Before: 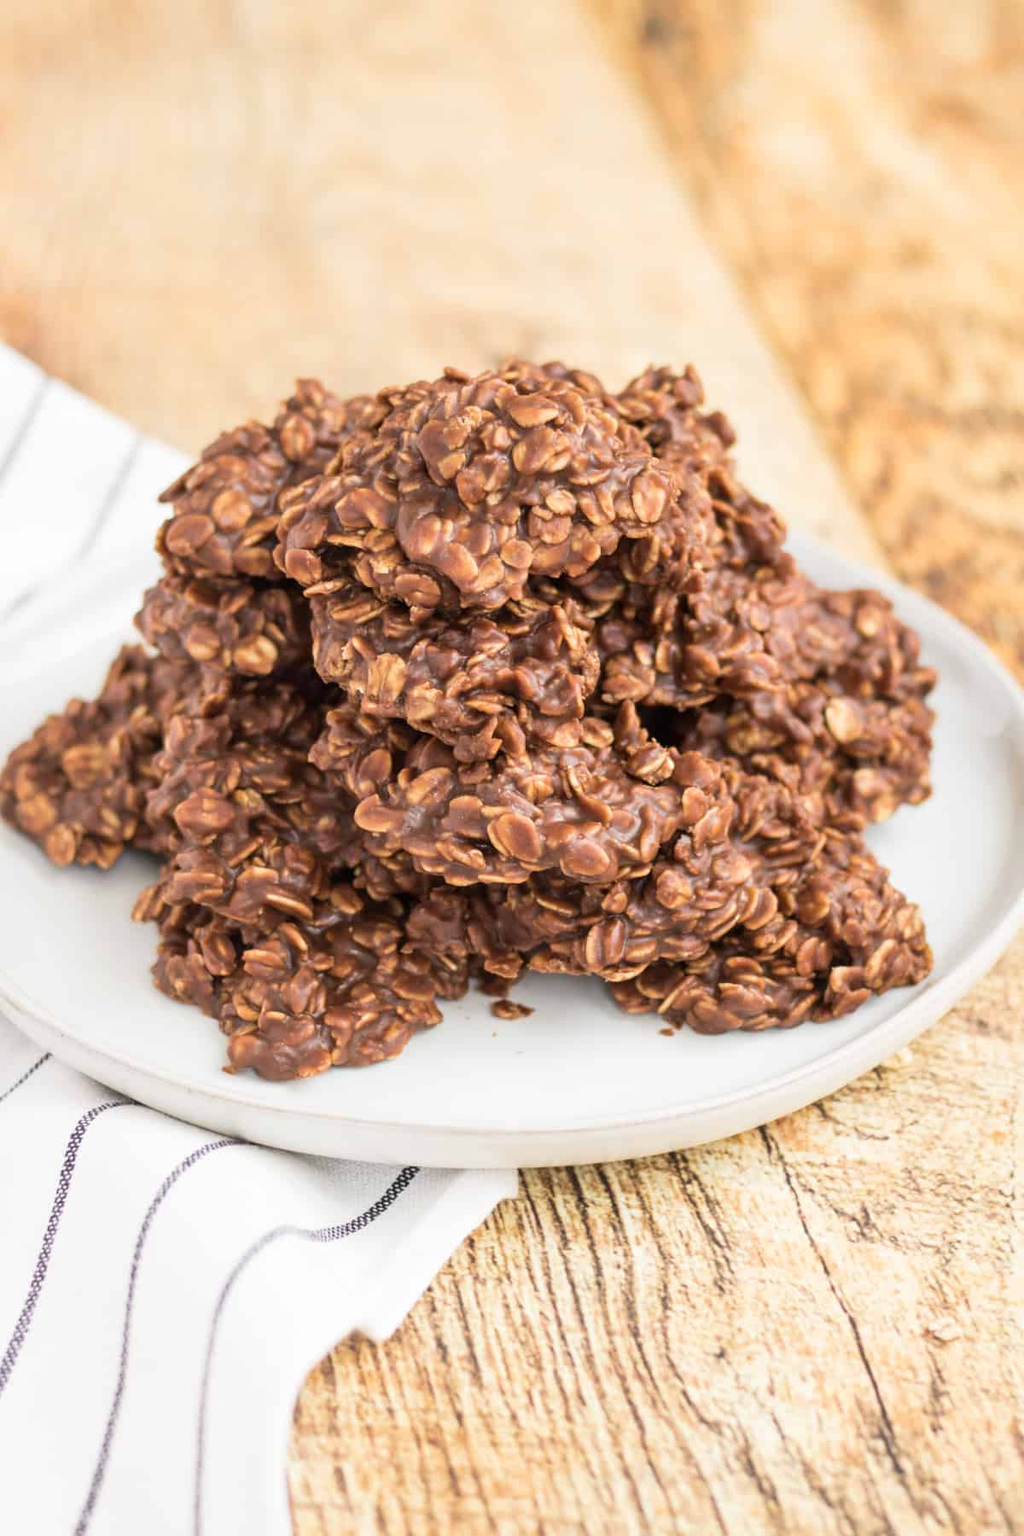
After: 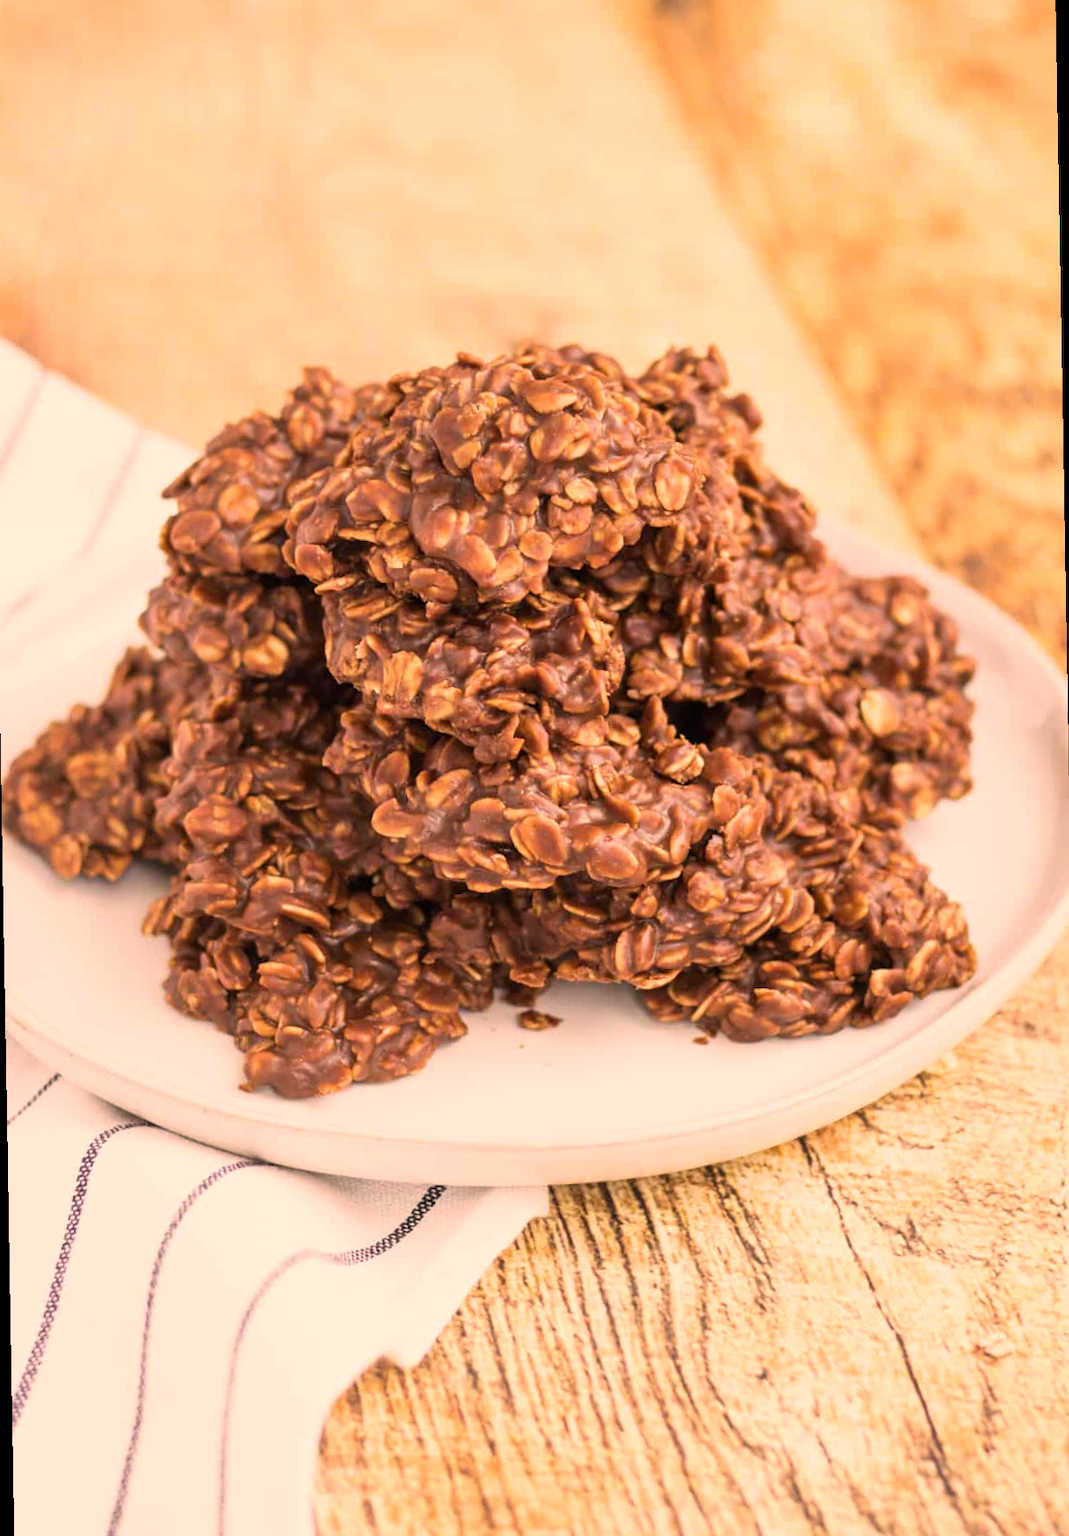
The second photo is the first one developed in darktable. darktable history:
color correction: highlights a* 17.88, highlights b* 18.79
rotate and perspective: rotation -1°, crop left 0.011, crop right 0.989, crop top 0.025, crop bottom 0.975
